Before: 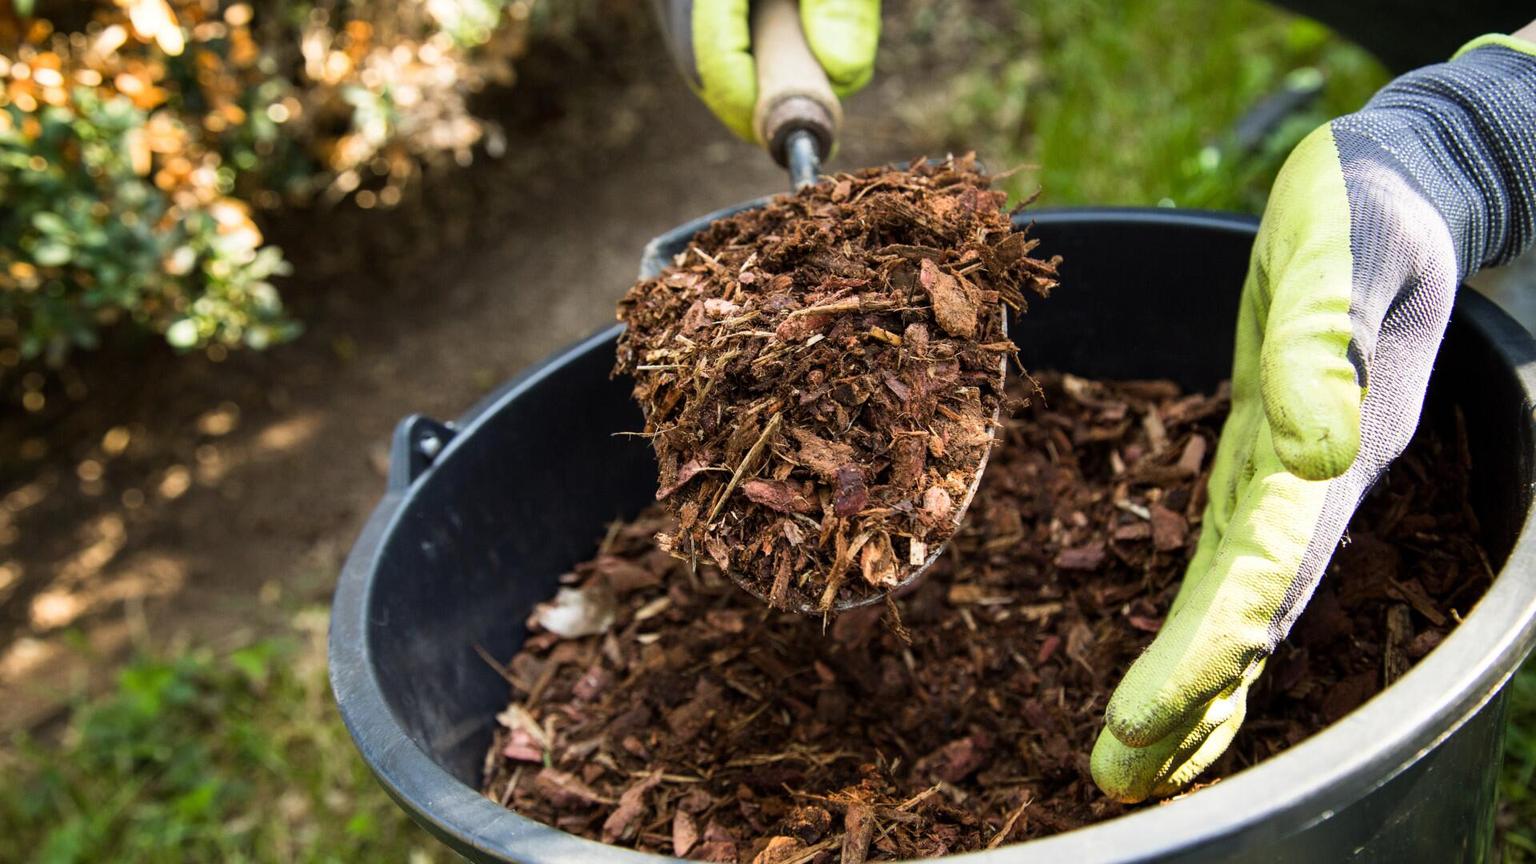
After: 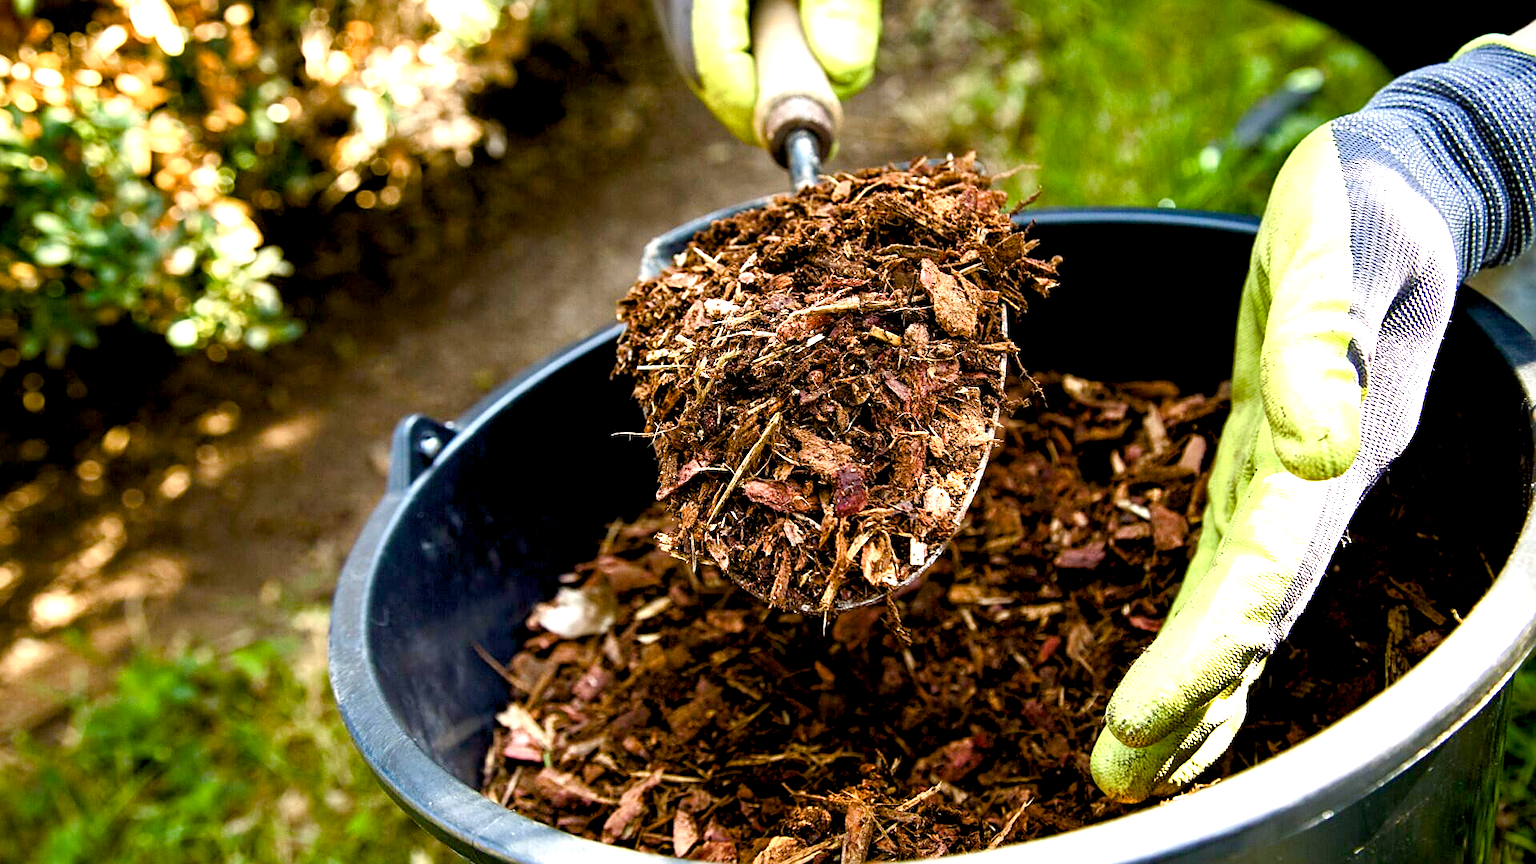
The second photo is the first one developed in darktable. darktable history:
exposure: exposure 0.6 EV, compensate highlight preservation false
color balance rgb: shadows lift › luminance -9.41%, highlights gain › luminance 17.6%, global offset › luminance -1.45%, perceptual saturation grading › highlights -17.77%, perceptual saturation grading › mid-tones 33.1%, perceptual saturation grading › shadows 50.52%, global vibrance 24.22%
sharpen: on, module defaults
